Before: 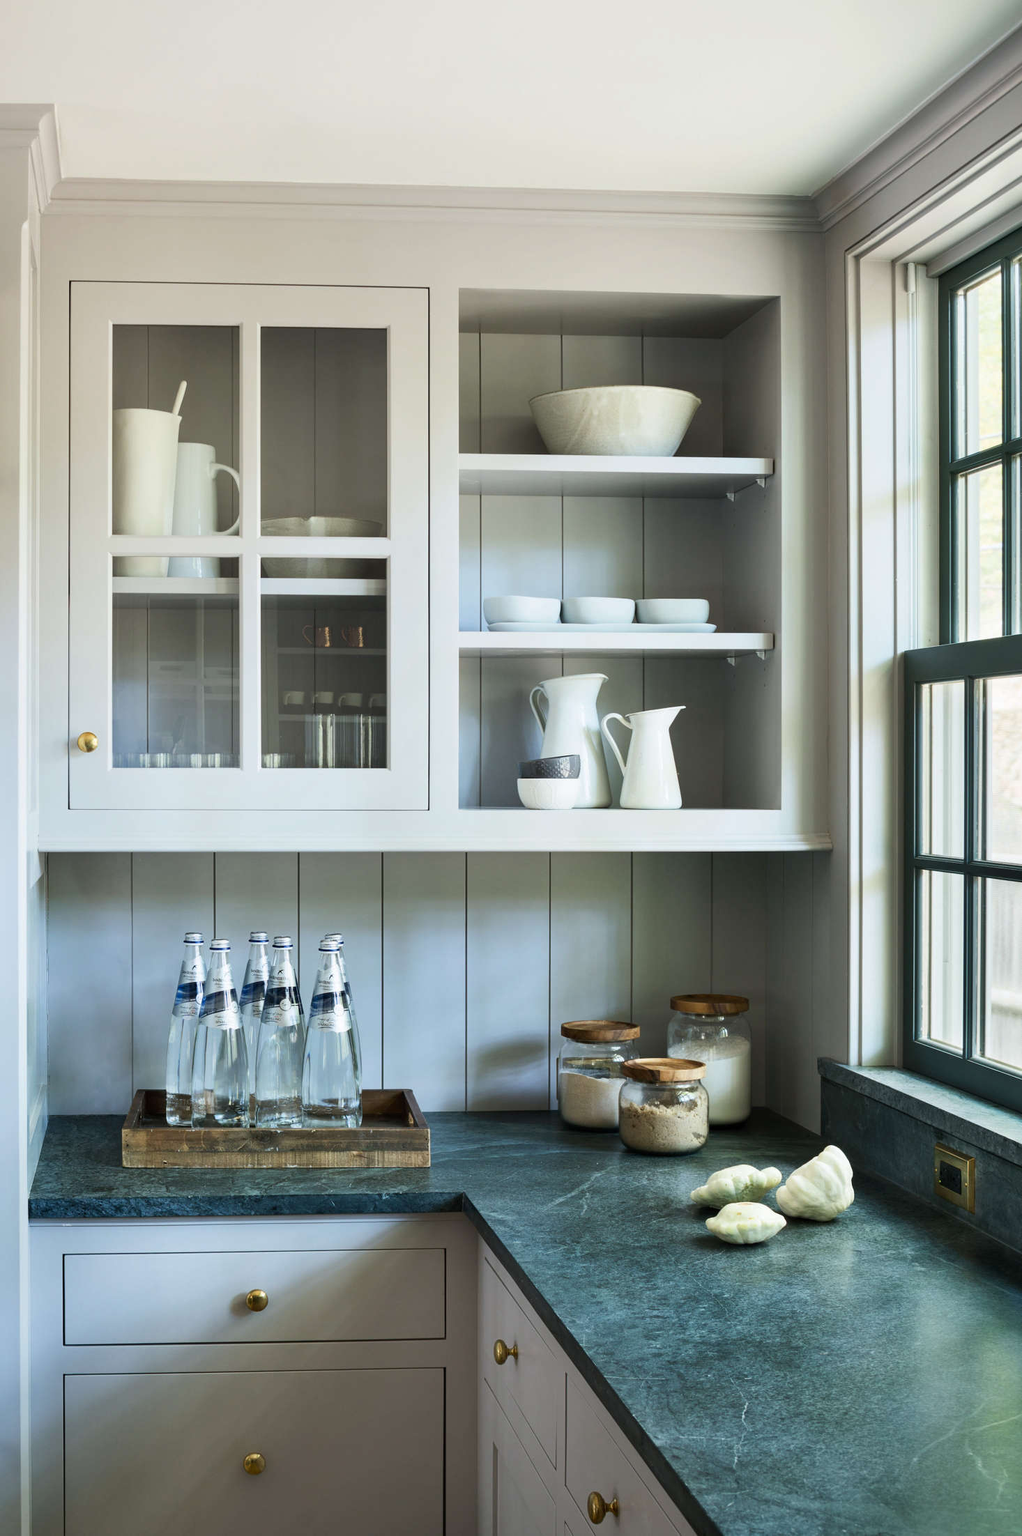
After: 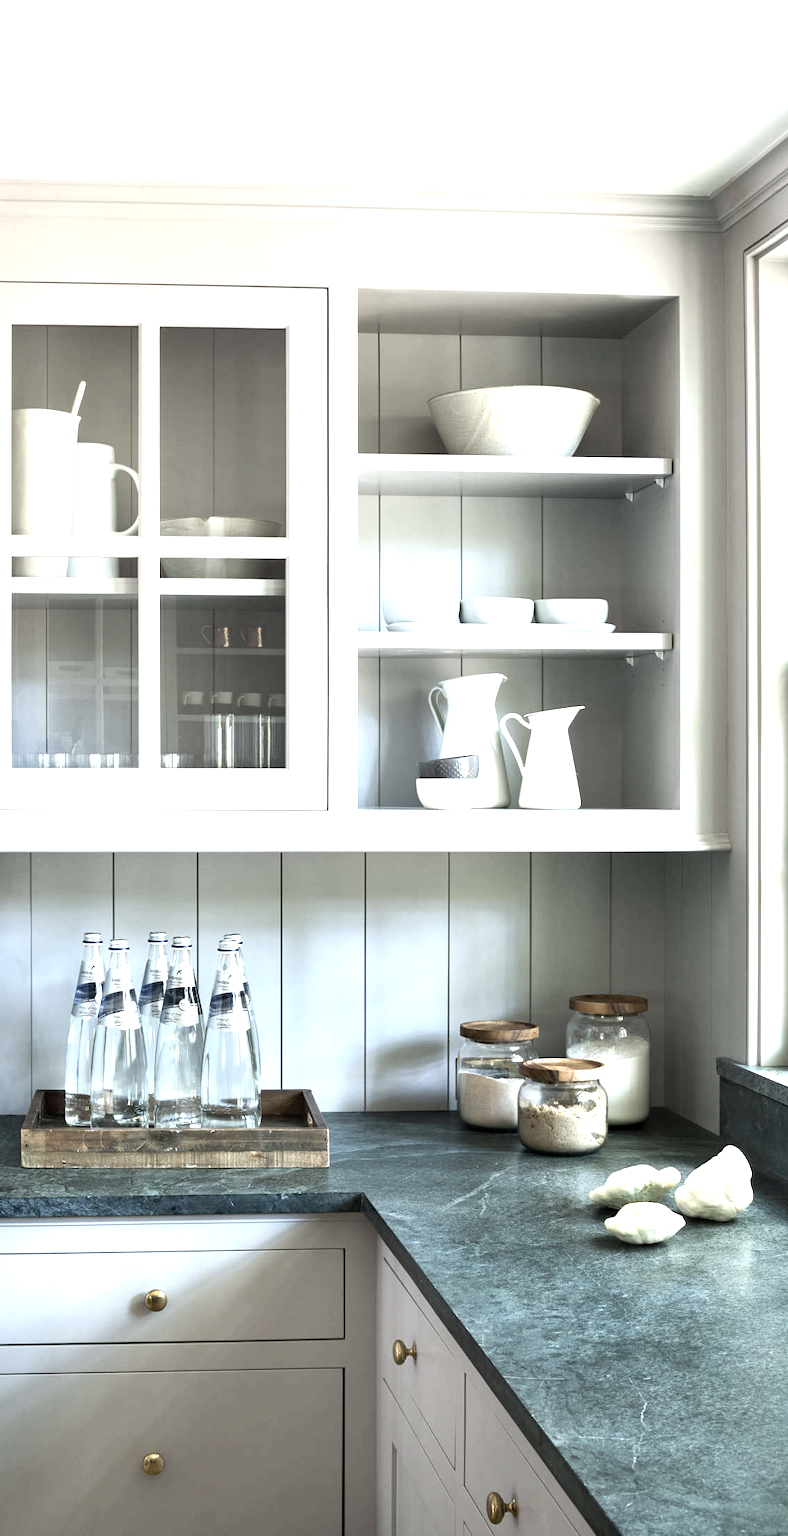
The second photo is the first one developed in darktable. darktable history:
crop: left 9.902%, right 12.775%
exposure: black level correction 0.001, exposure 1.036 EV, compensate highlight preservation false
color correction: highlights b* -0.004, saturation 0.579
